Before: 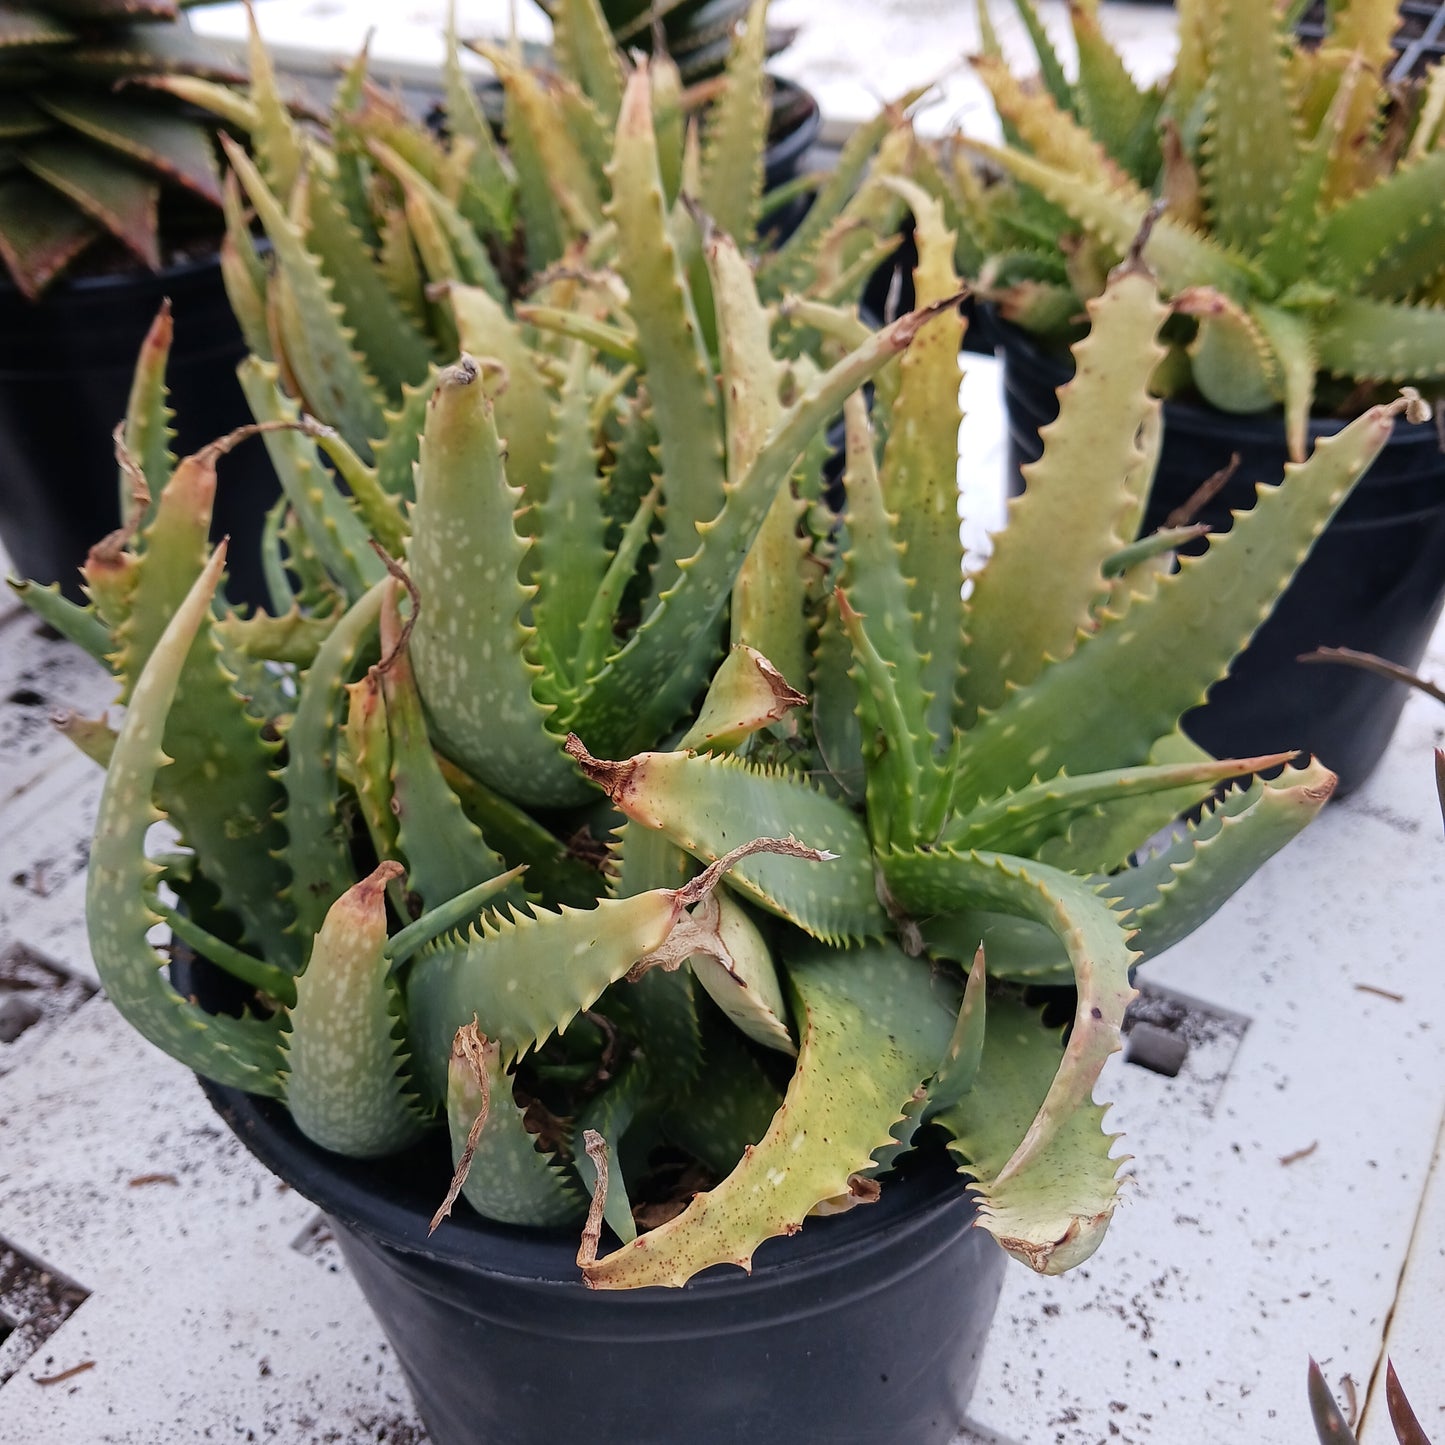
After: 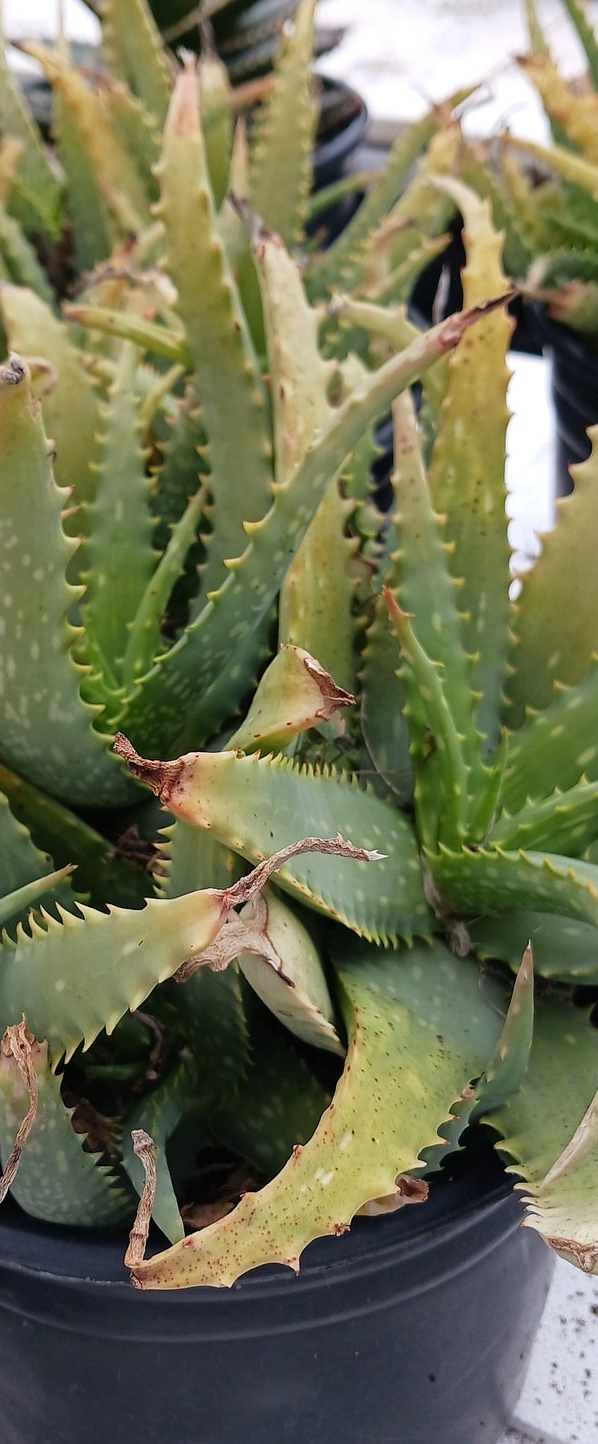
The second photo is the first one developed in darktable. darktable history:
crop: left 31.301%, right 27.291%
